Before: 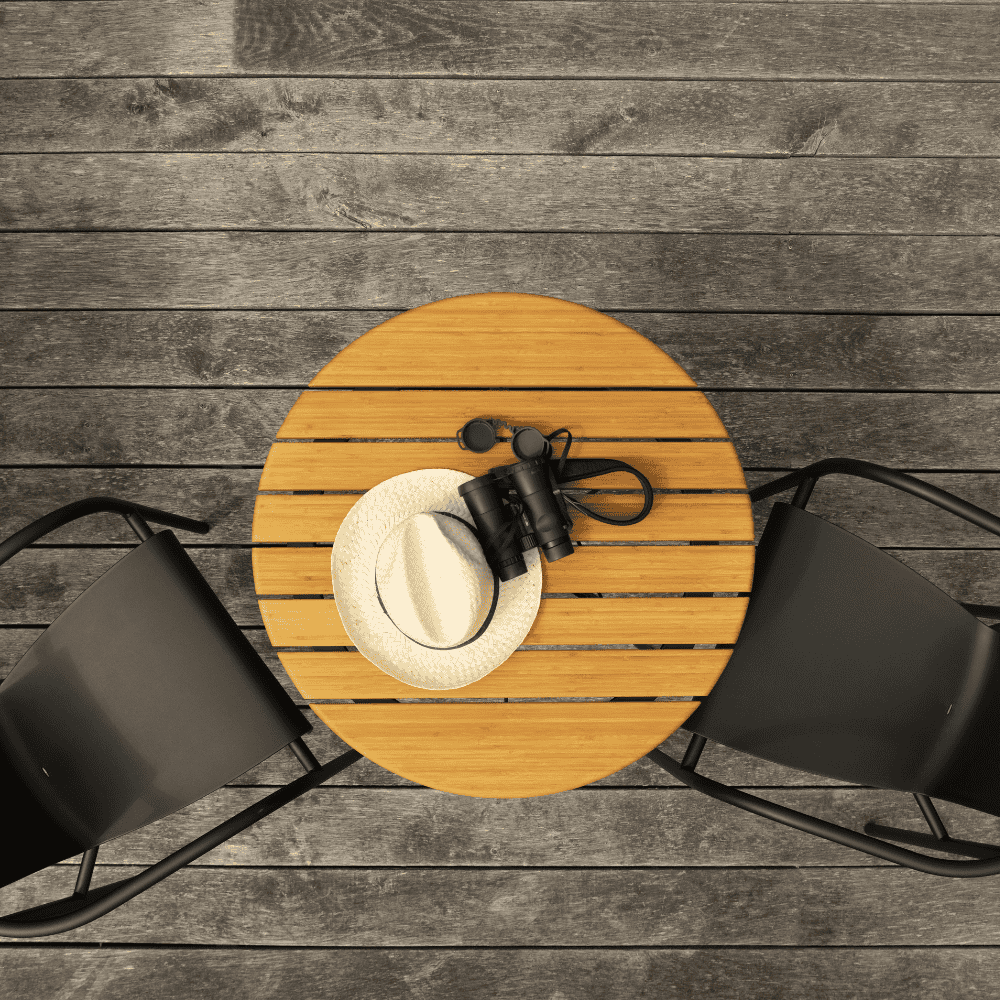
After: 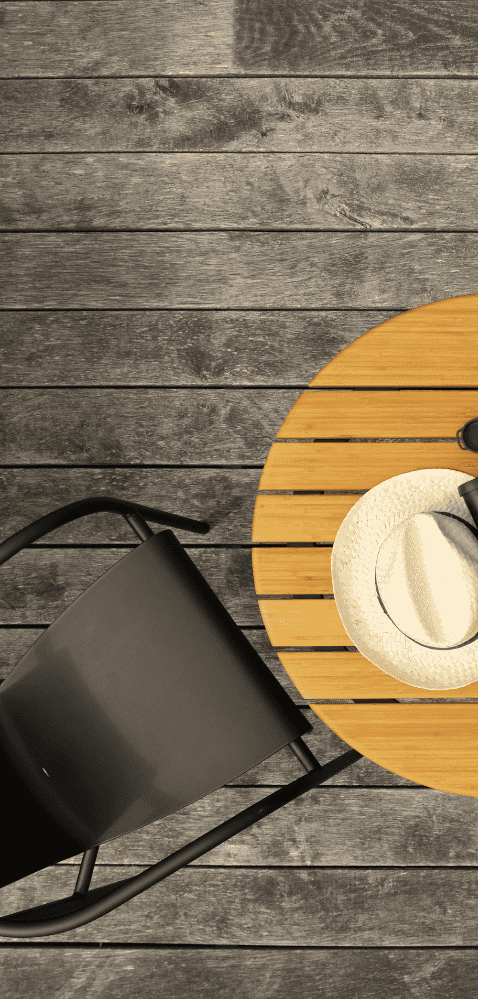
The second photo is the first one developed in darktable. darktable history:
crop and rotate: left 0.012%, top 0%, right 52.149%
